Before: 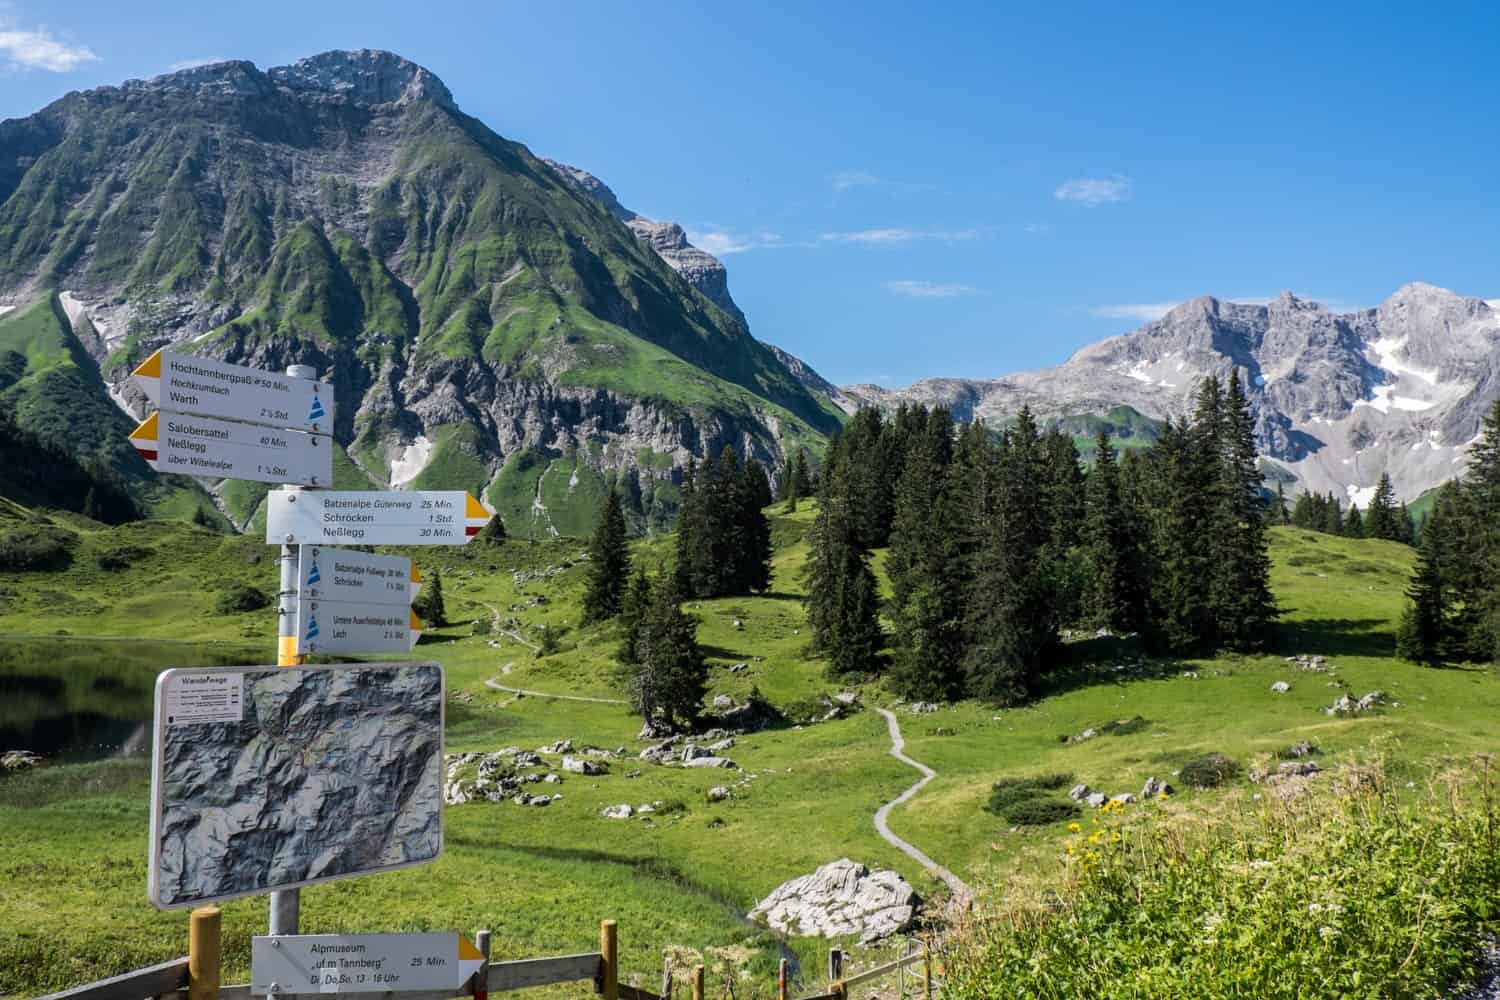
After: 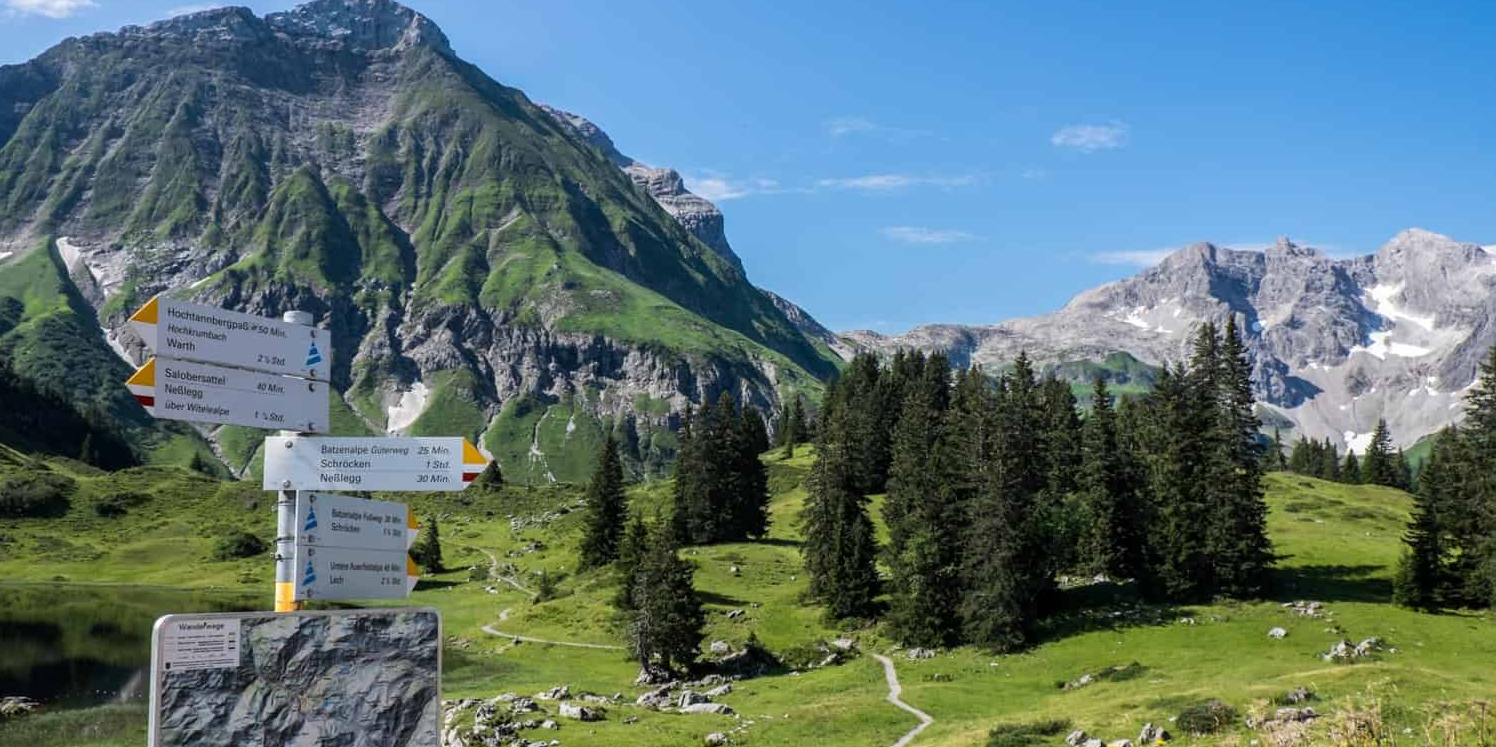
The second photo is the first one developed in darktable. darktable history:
crop: left 0.208%, top 5.497%, bottom 19.742%
